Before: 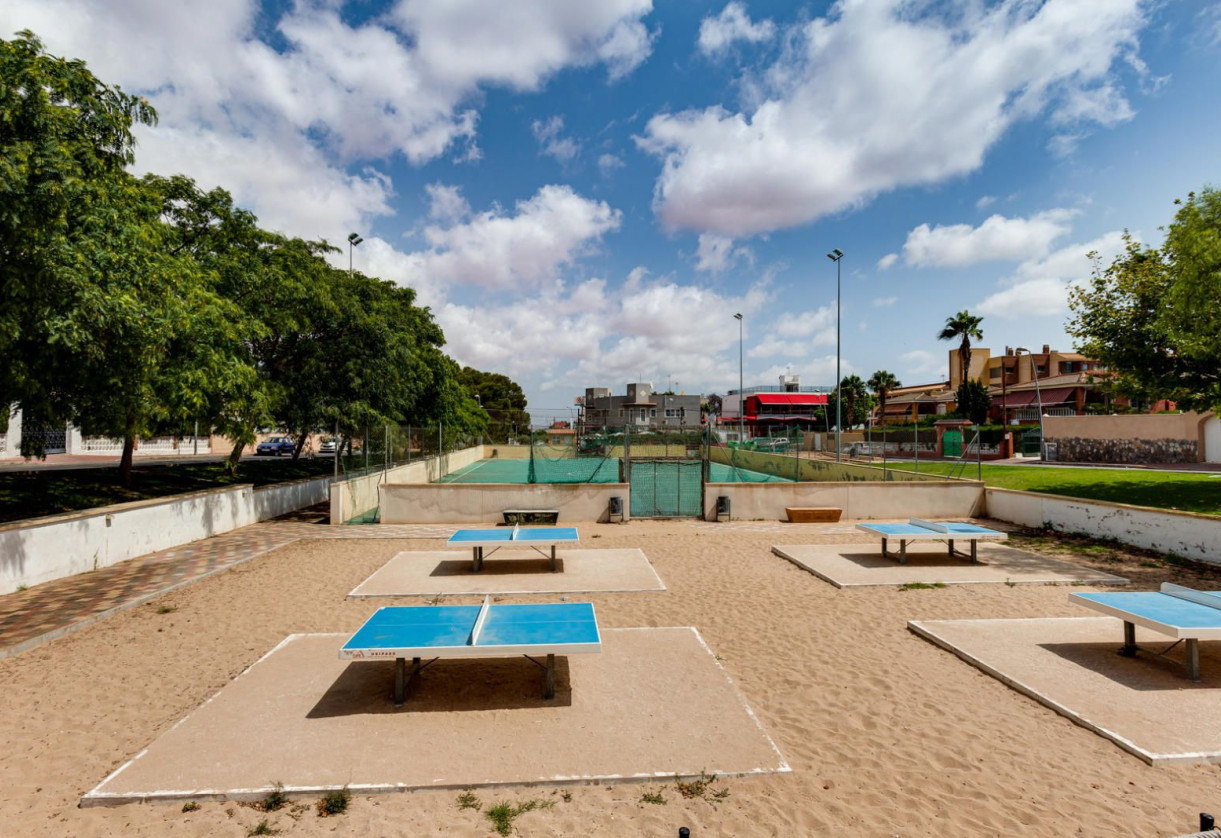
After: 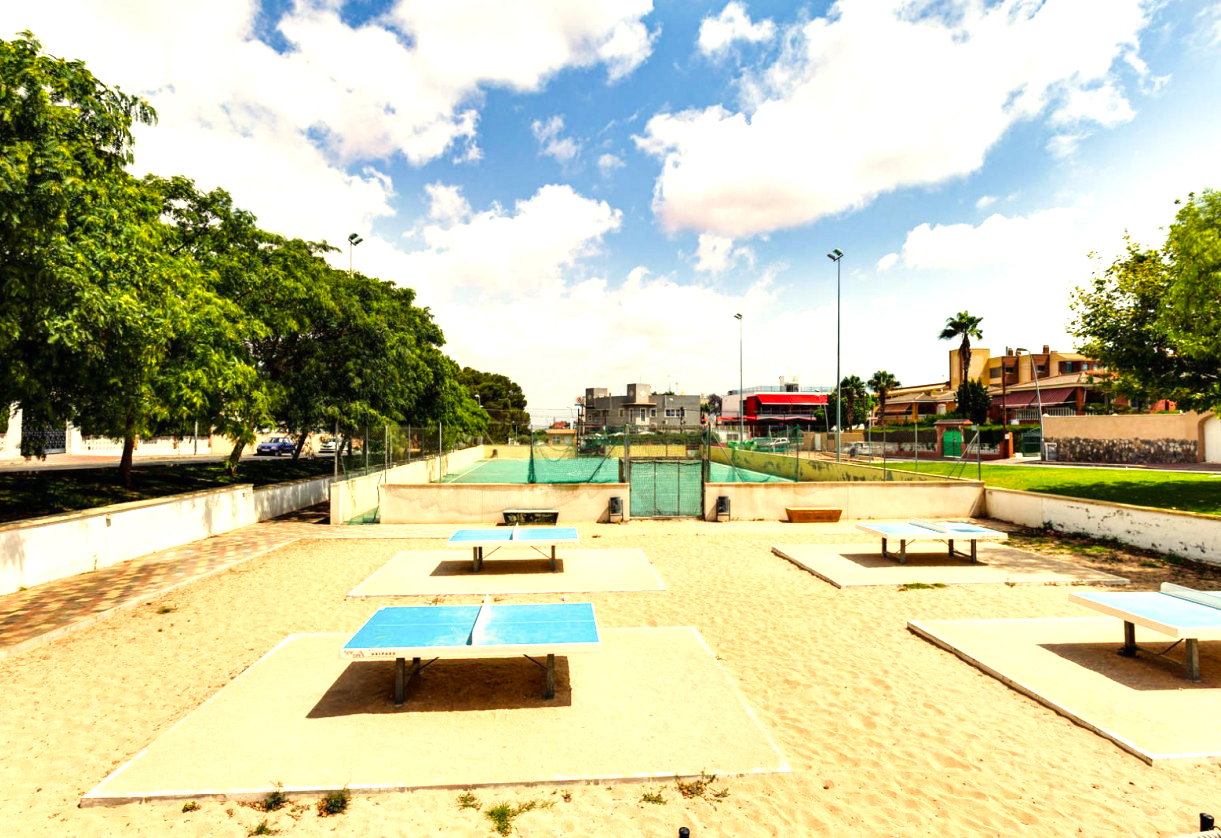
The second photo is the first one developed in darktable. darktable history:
color correction: highlights a* 1.41, highlights b* 17.81
tone curve: curves: ch0 [(0, 0) (0.08, 0.06) (0.17, 0.14) (0.5, 0.5) (0.83, 0.86) (0.92, 0.94) (1, 1)], preserve colors none
exposure: black level correction 0, exposure 1.278 EV, compensate highlight preservation false
